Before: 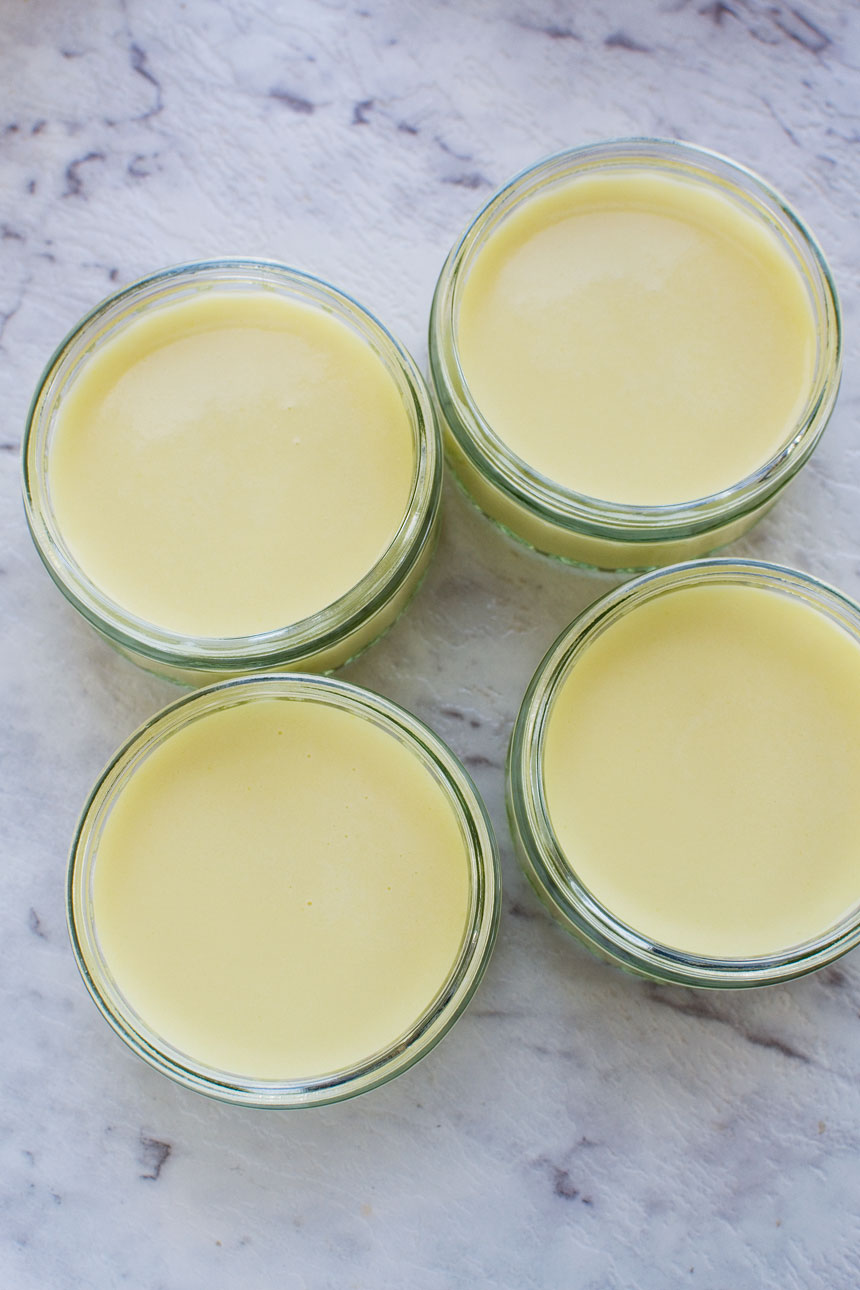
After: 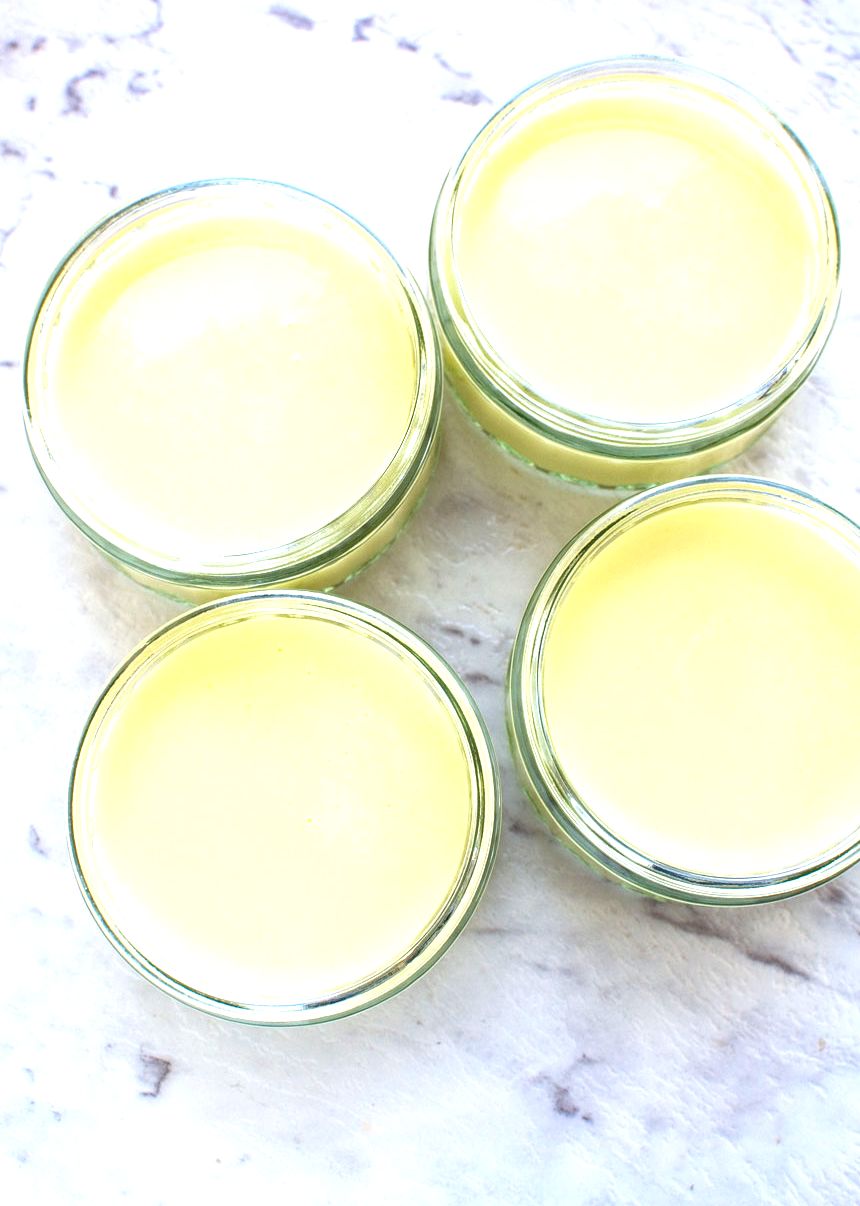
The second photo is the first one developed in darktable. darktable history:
crop and rotate: top 6.462%
exposure: black level correction 0, exposure 1.103 EV, compensate highlight preservation false
